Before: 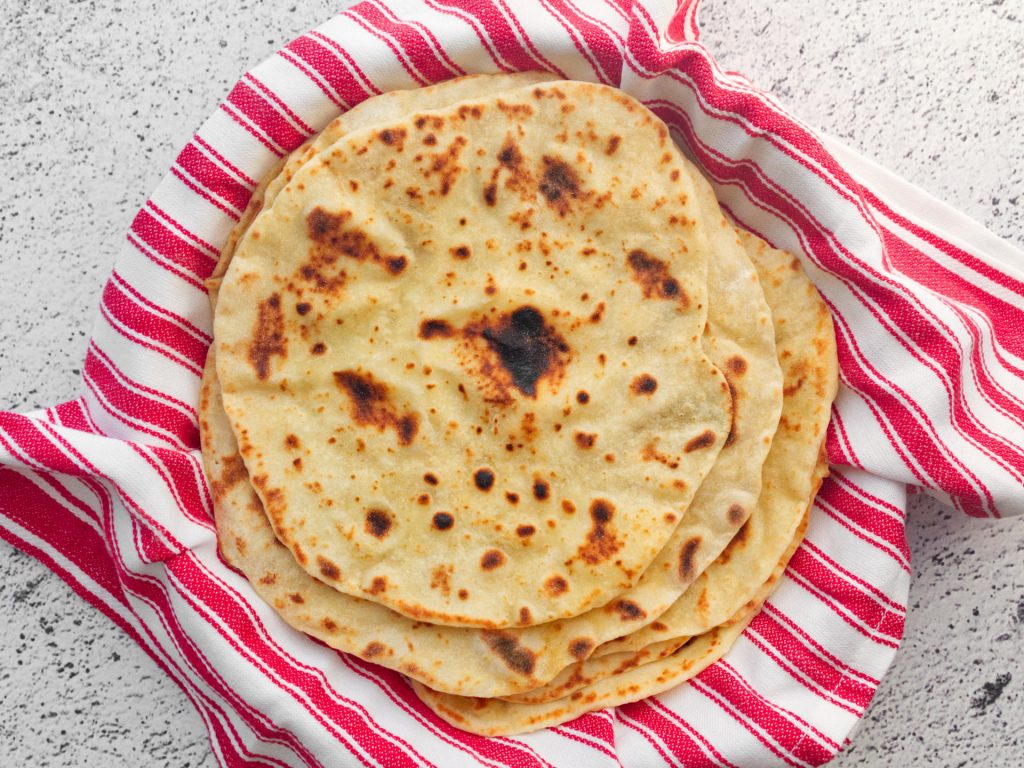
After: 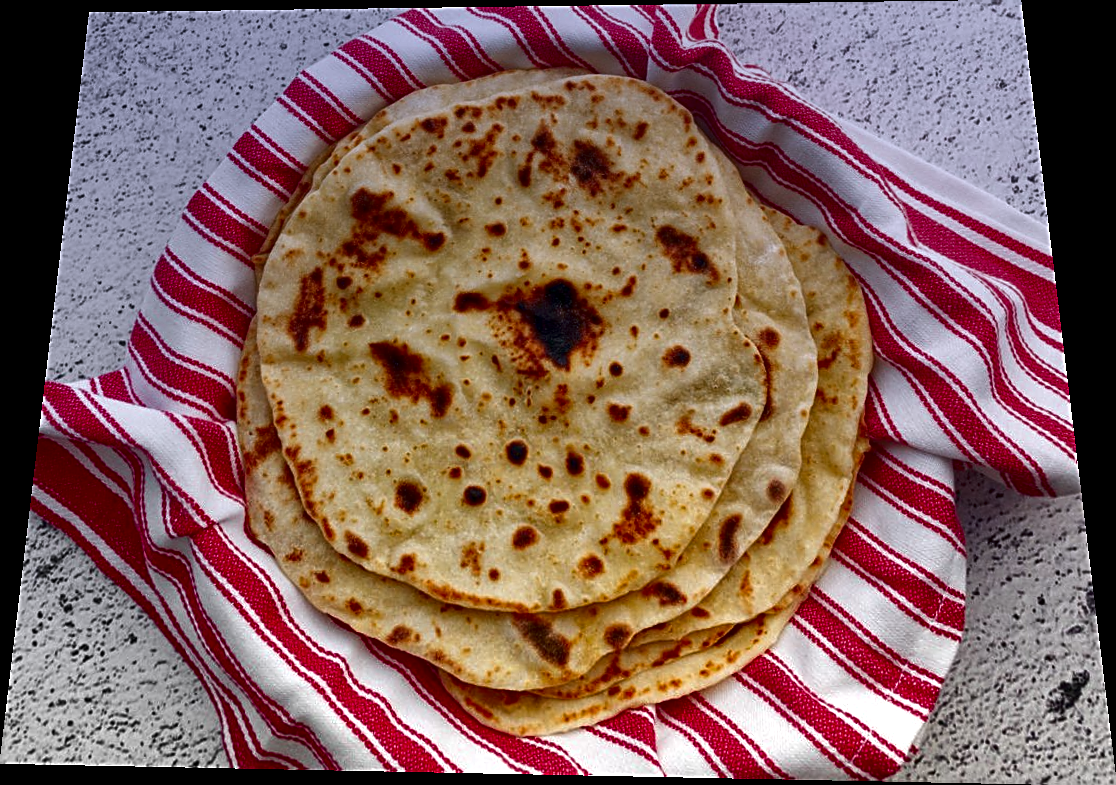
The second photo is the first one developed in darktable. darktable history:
exposure: exposure 0.3 EV, compensate highlight preservation false
local contrast: highlights 100%, shadows 100%, detail 120%, midtone range 0.2
contrast brightness saturation: brightness -0.52
rotate and perspective: rotation 0.128°, lens shift (vertical) -0.181, lens shift (horizontal) -0.044, shear 0.001, automatic cropping off
graduated density: hue 238.83°, saturation 50%
sharpen: on, module defaults
